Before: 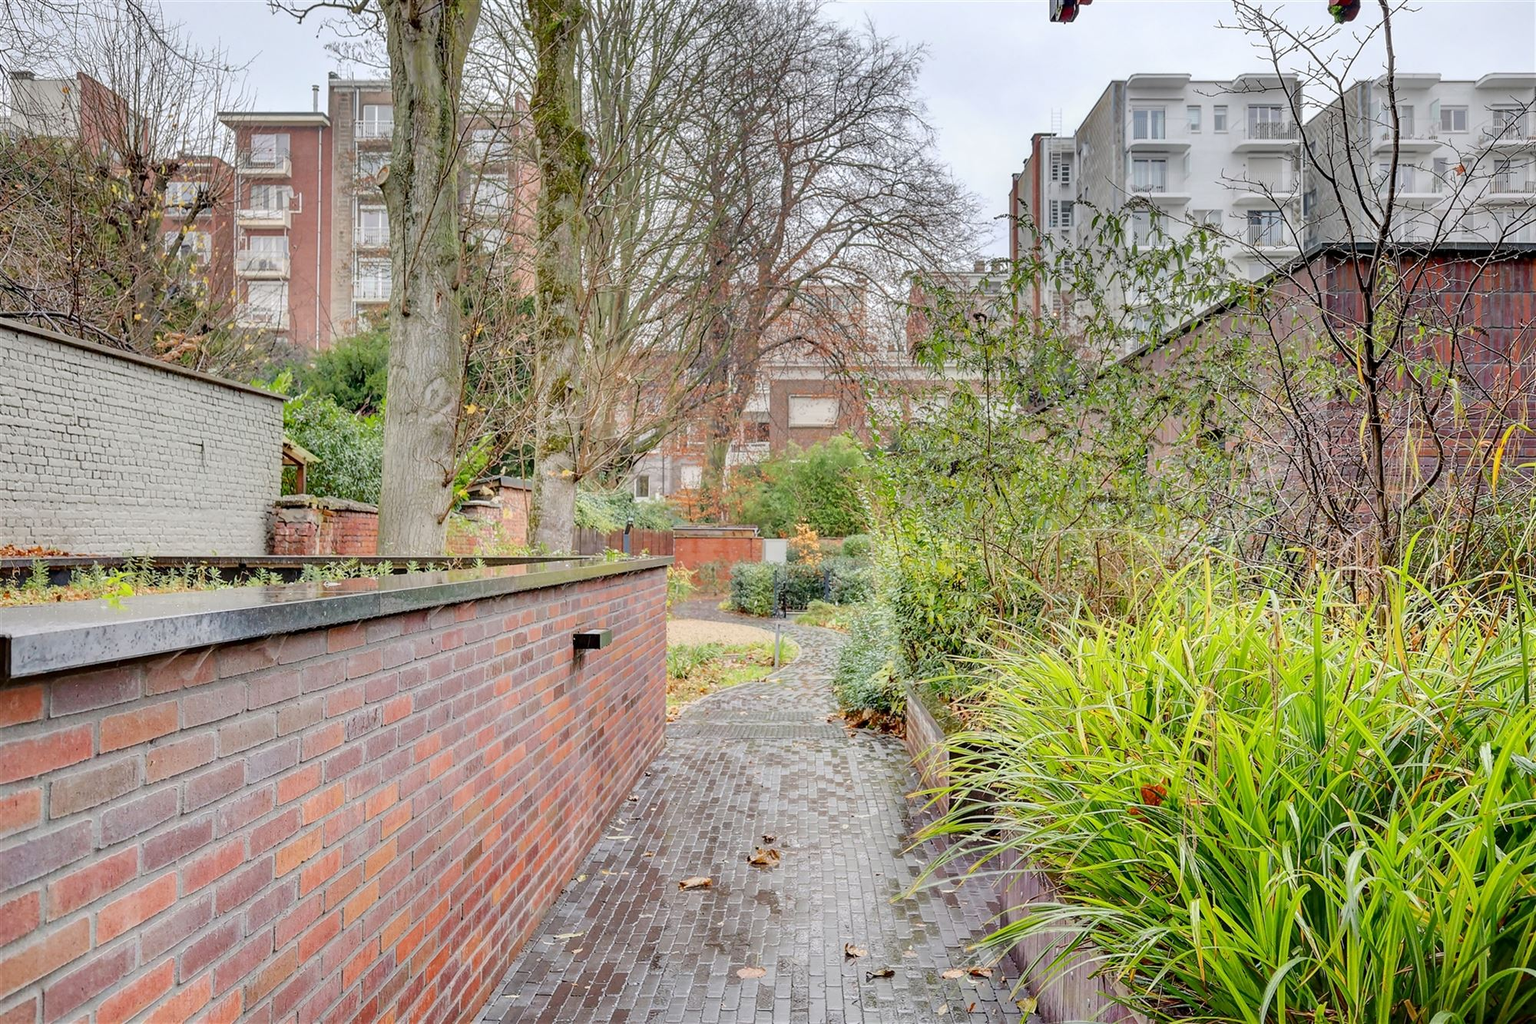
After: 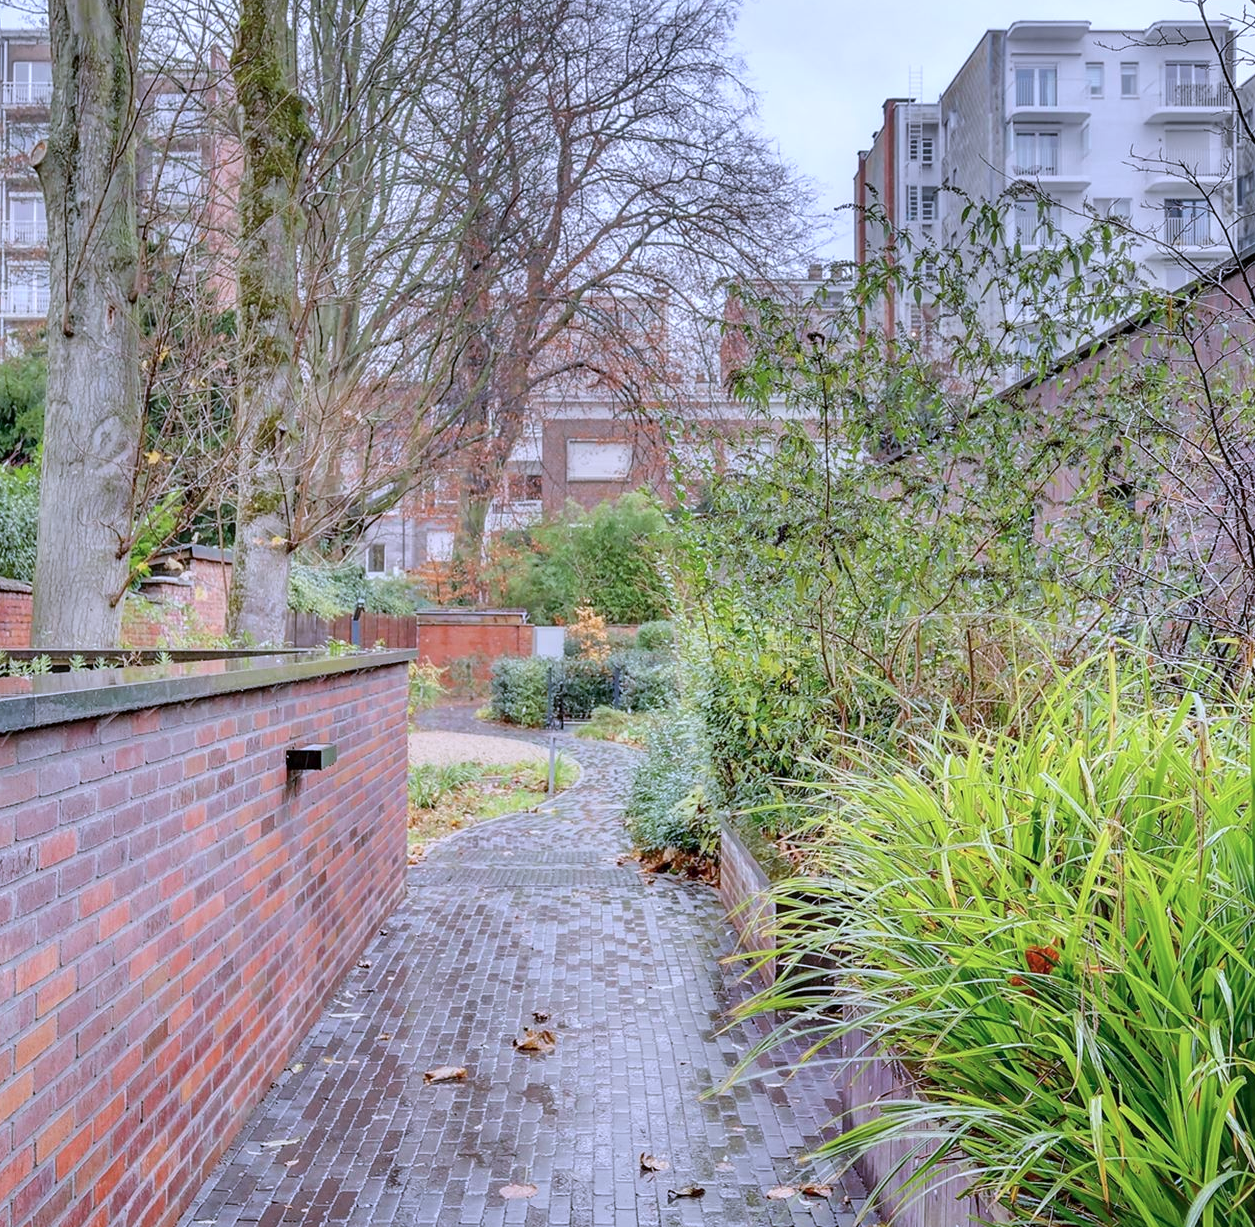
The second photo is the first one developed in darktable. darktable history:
crop and rotate: left 23.016%, top 5.628%, right 14.233%, bottom 2.31%
color calibration: gray › normalize channels true, illuminant as shot in camera, x 0.377, y 0.393, temperature 4186.79 K, gamut compression 0.027
